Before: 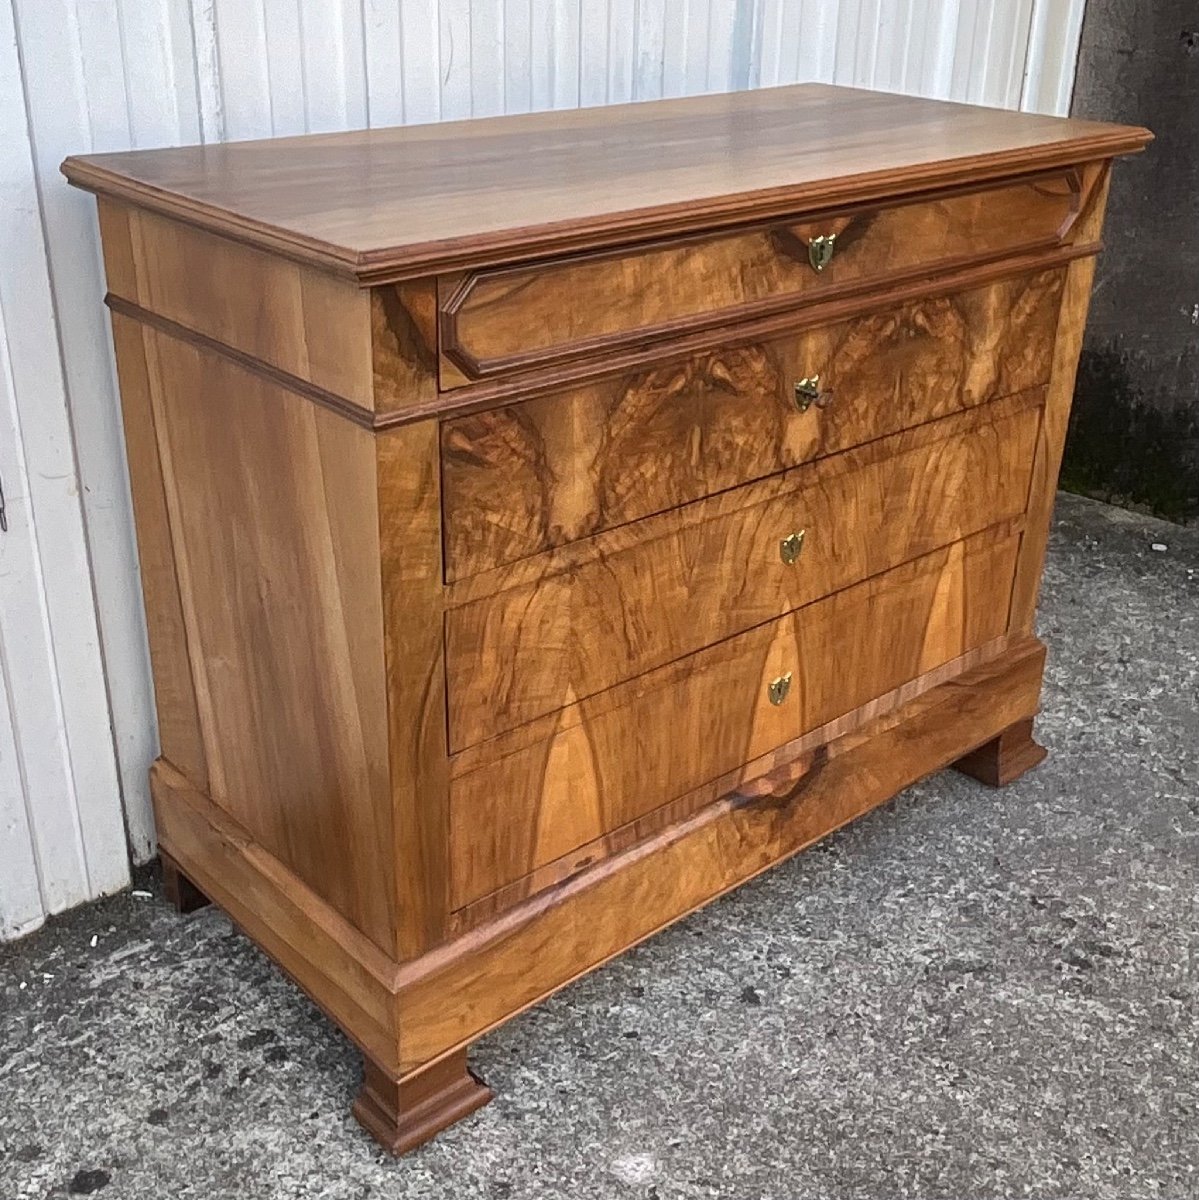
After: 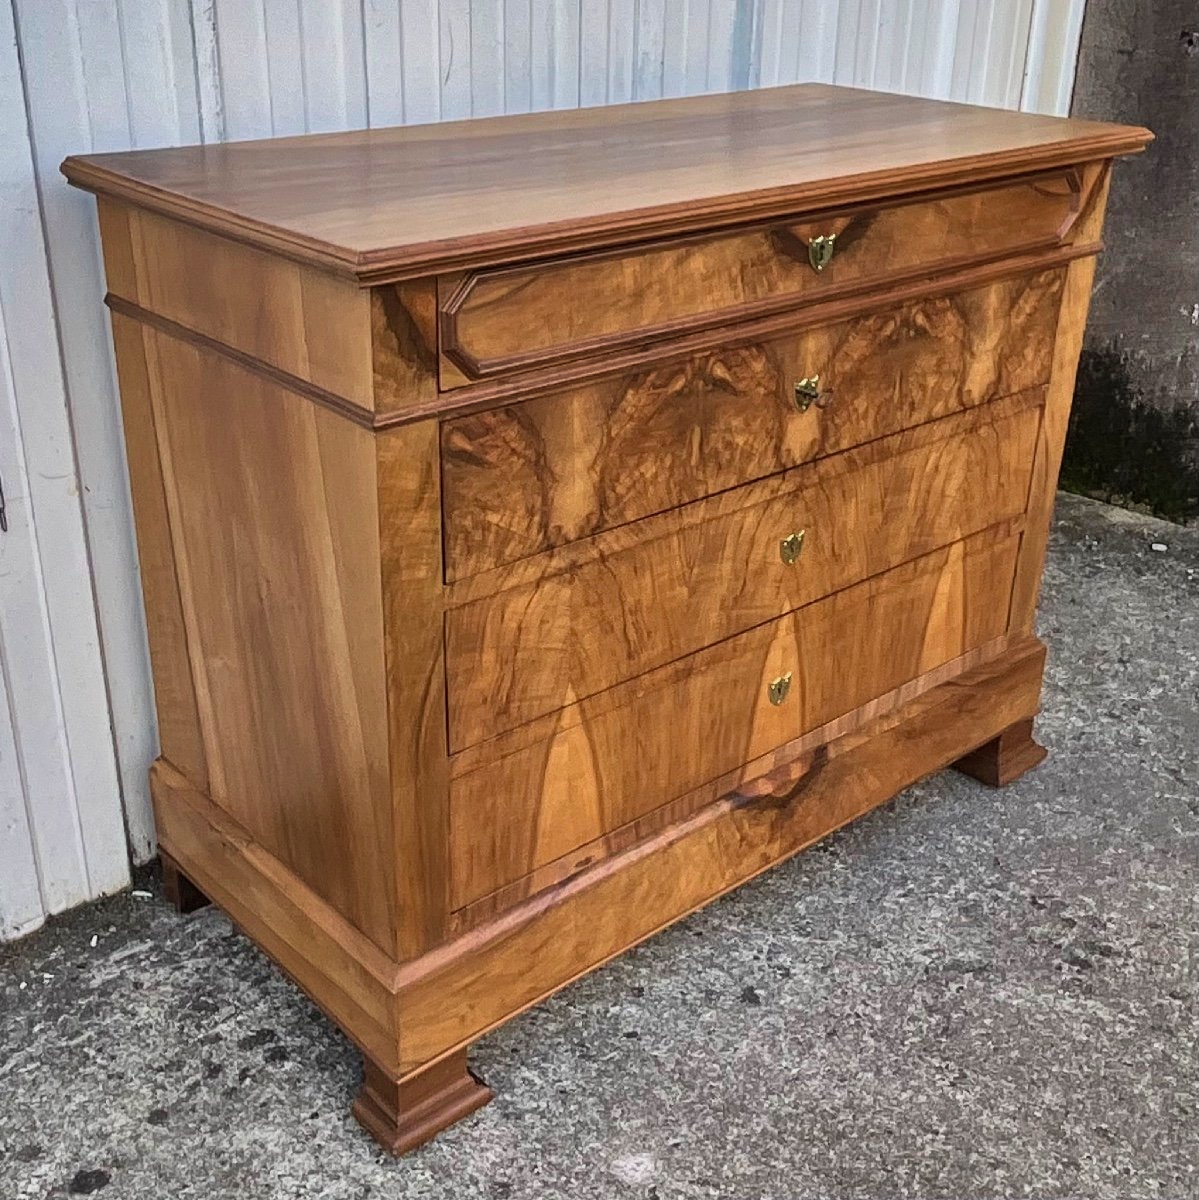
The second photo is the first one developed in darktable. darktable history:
filmic rgb: black relative exposure -11.35 EV, white relative exposure 3.22 EV, hardness 6.76, color science v6 (2022)
shadows and highlights: shadows 75, highlights -60.85, soften with gaussian
velvia: on, module defaults
